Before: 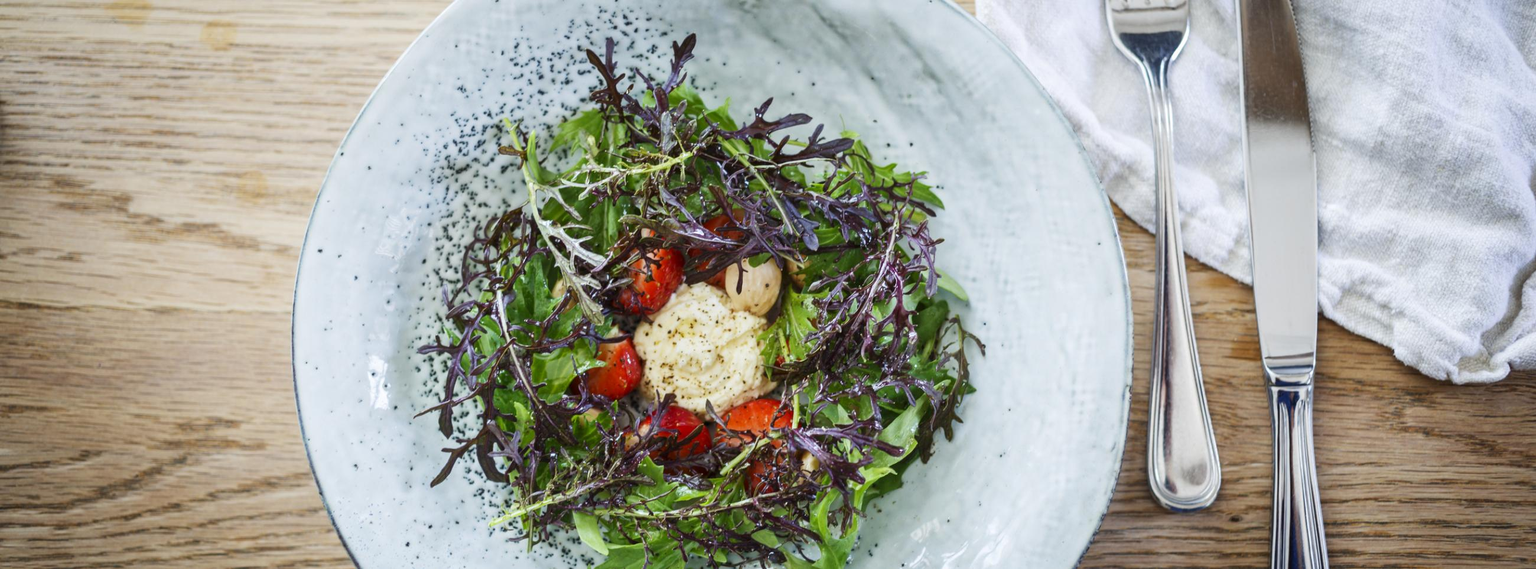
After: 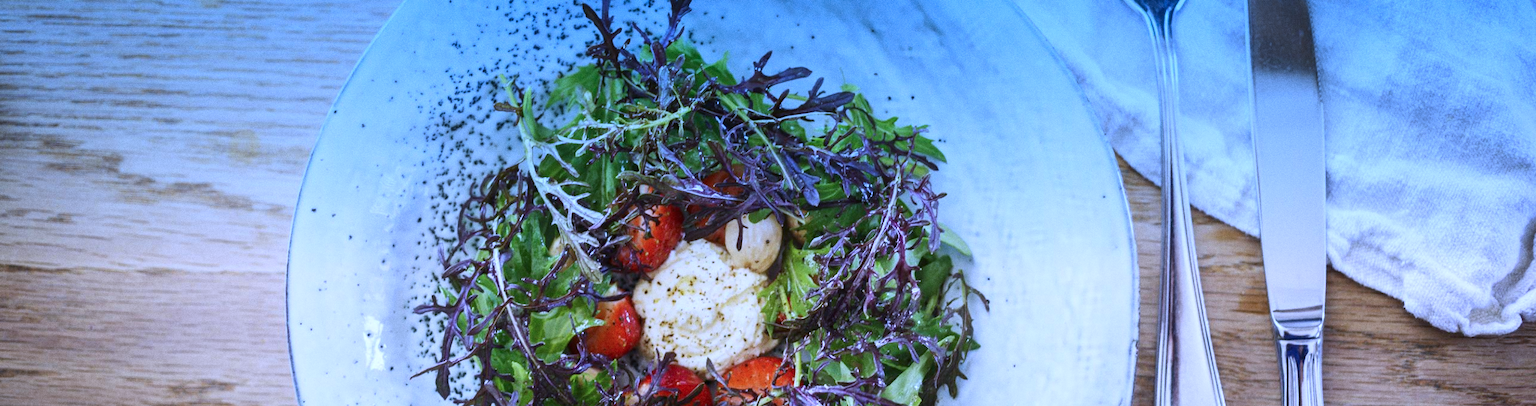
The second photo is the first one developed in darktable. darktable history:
crop and rotate: top 8.293%, bottom 20.996%
levels: levels [0, 0.492, 0.984]
grain: coarseness 0.09 ISO
graduated density: density 2.02 EV, hardness 44%, rotation 0.374°, offset 8.21, hue 208.8°, saturation 97%
white balance: red 0.967, blue 1.119, emerald 0.756
rotate and perspective: rotation -0.45°, automatic cropping original format, crop left 0.008, crop right 0.992, crop top 0.012, crop bottom 0.988
color calibration: illuminant as shot in camera, x 0.377, y 0.392, temperature 4169.3 K, saturation algorithm version 1 (2020)
